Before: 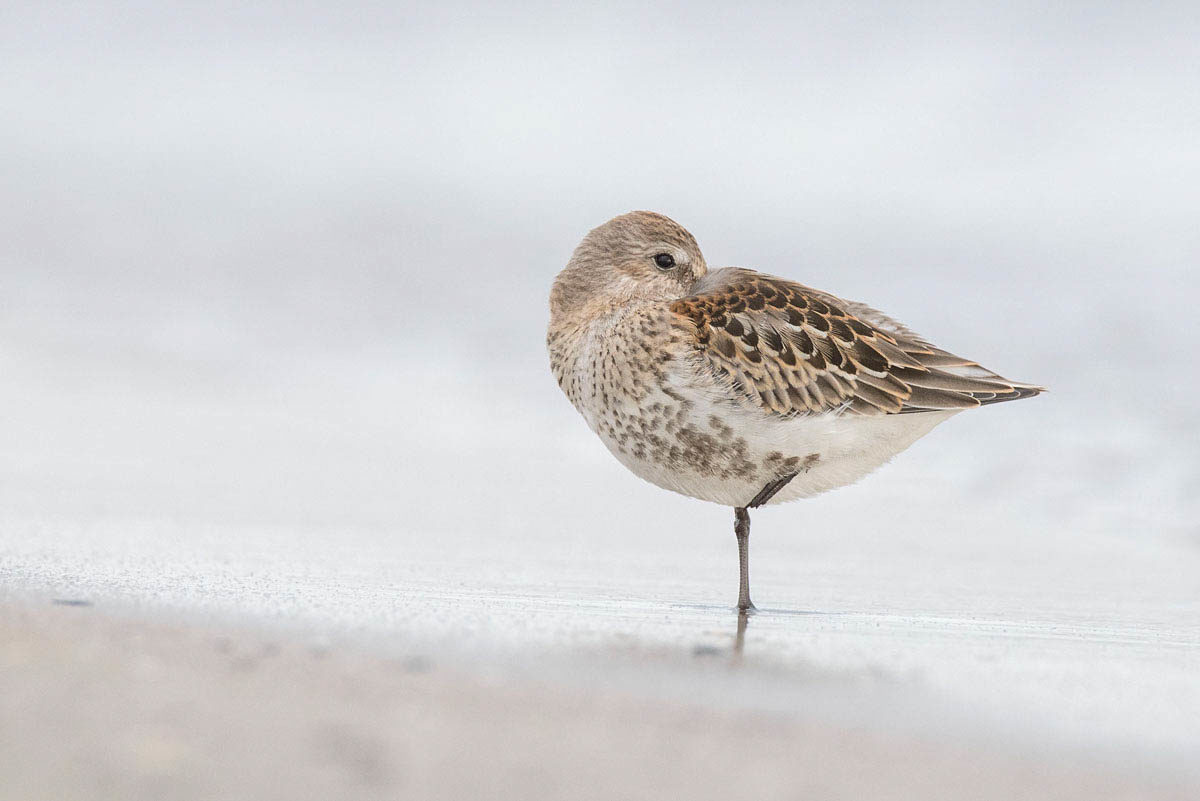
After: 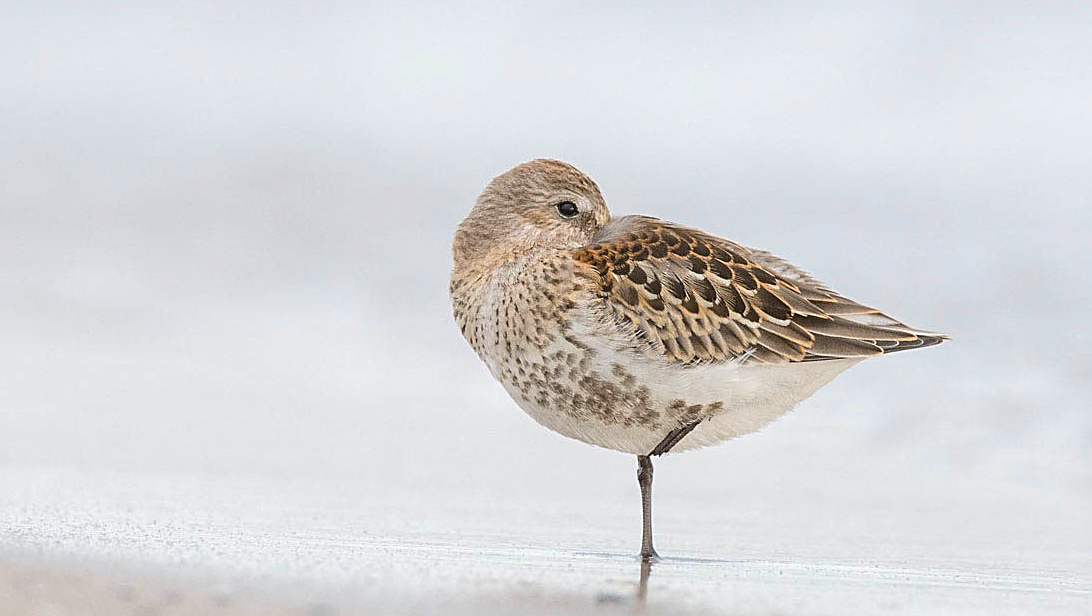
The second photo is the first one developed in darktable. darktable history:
crop: left 8.155%, top 6.611%, bottom 15.385%
sharpen: on, module defaults
color balance rgb: linear chroma grading › global chroma 6.48%, perceptual saturation grading › global saturation 12.96%, global vibrance 6.02%
